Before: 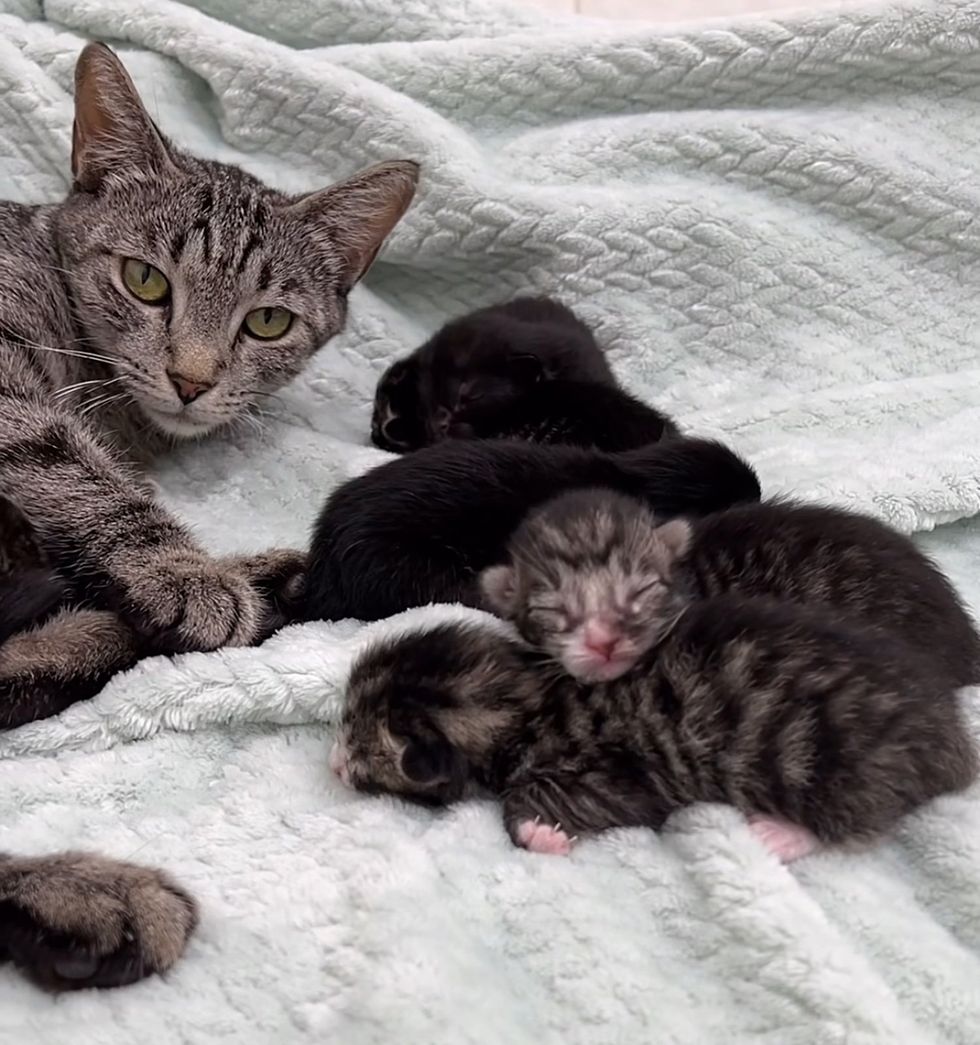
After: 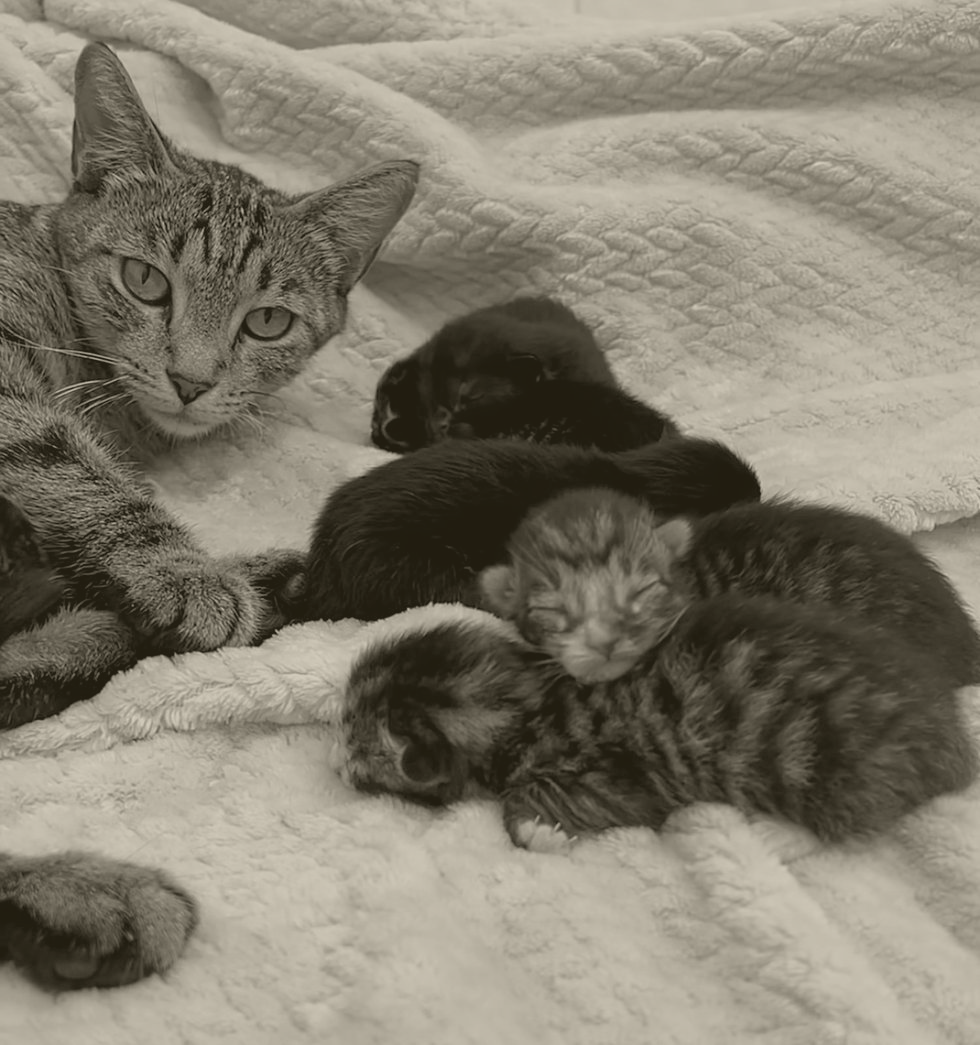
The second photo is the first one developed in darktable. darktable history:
exposure: black level correction 0.001, exposure 0.955 EV, compensate exposure bias true, compensate highlight preservation false
color balance: input saturation 134.34%, contrast -10.04%, contrast fulcrum 19.67%, output saturation 133.51%
colorize: hue 41.44°, saturation 22%, source mix 60%, lightness 10.61%
color calibration: x 0.396, y 0.386, temperature 3669 K
